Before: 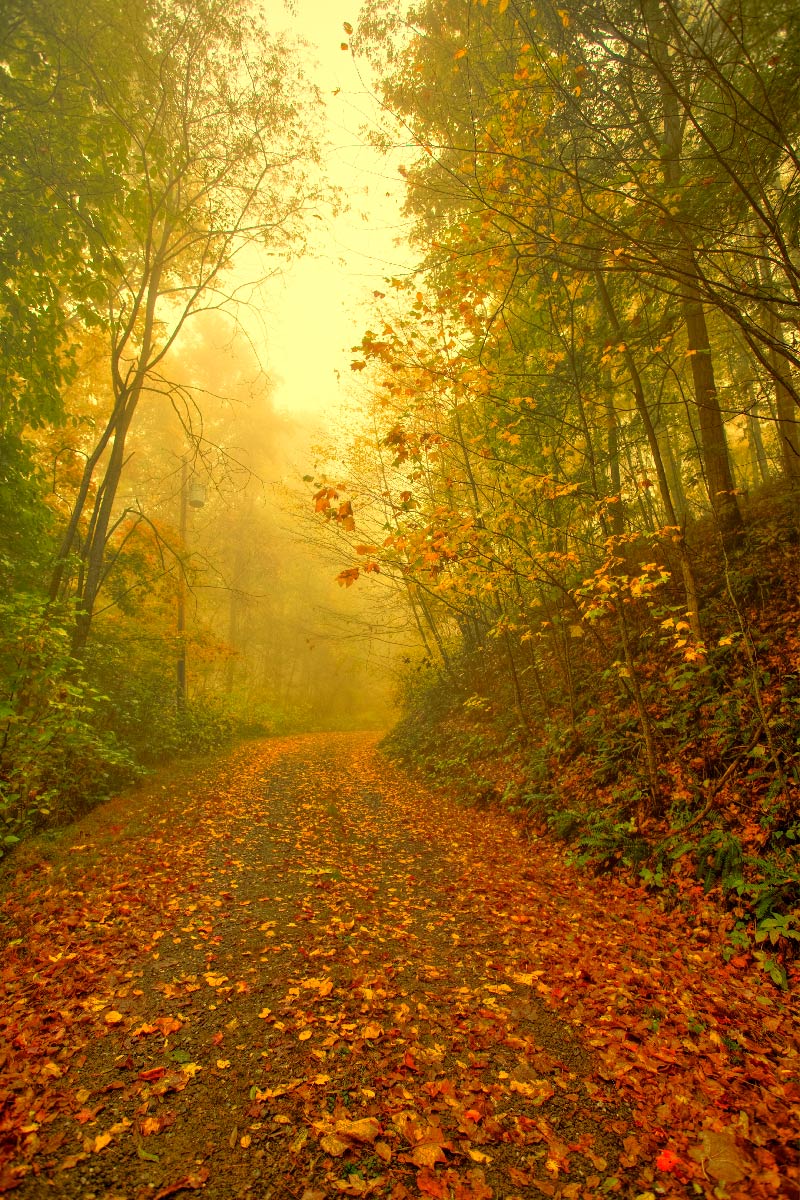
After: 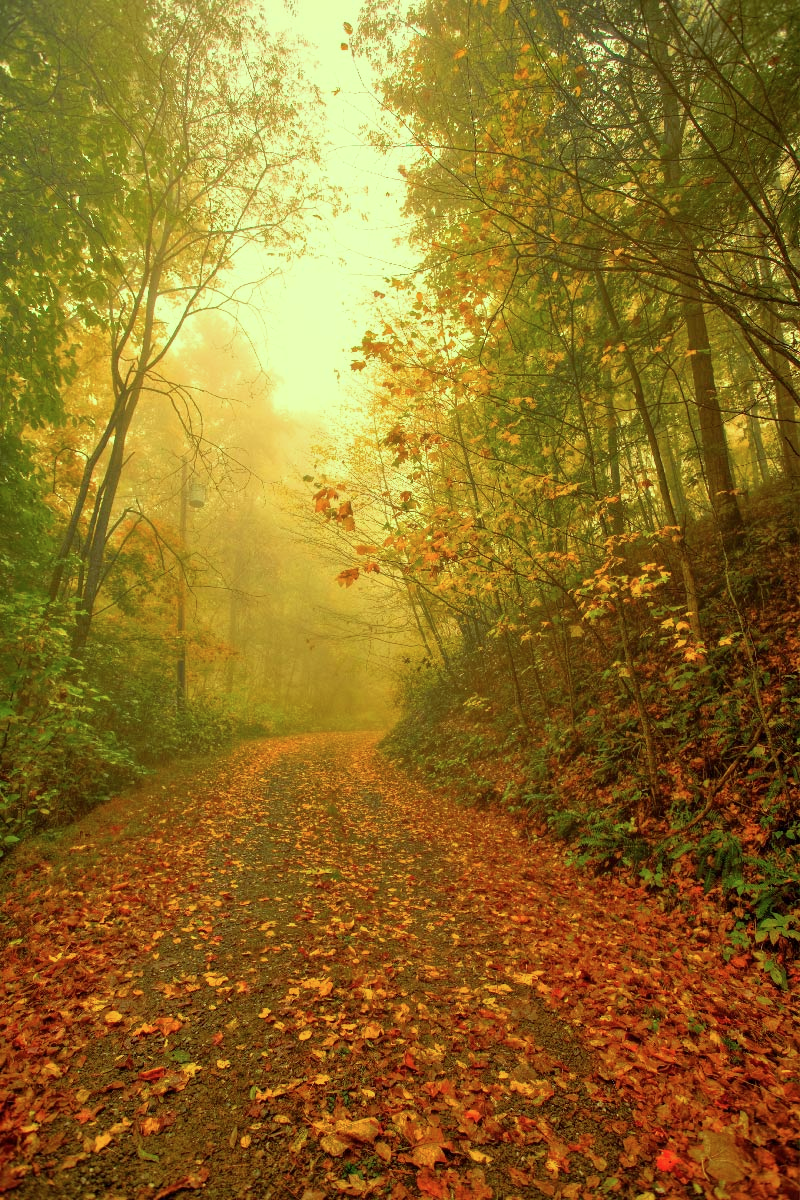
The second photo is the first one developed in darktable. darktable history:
color calibration: illuminant F (fluorescent), F source F9 (Cool White Deluxe 4150 K) – high CRI, x 0.374, y 0.373, temperature 4158.34 K
